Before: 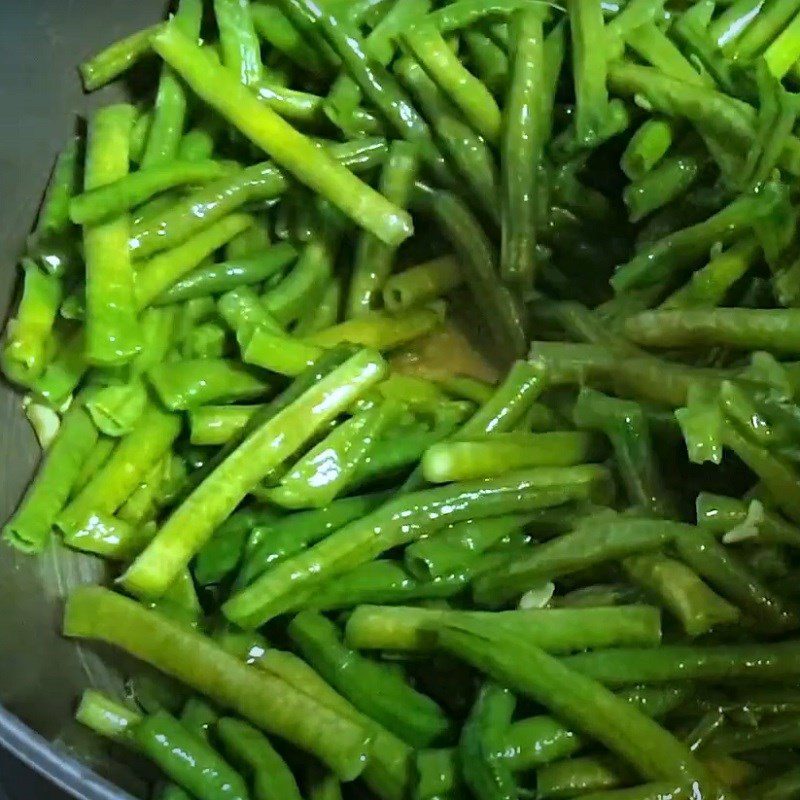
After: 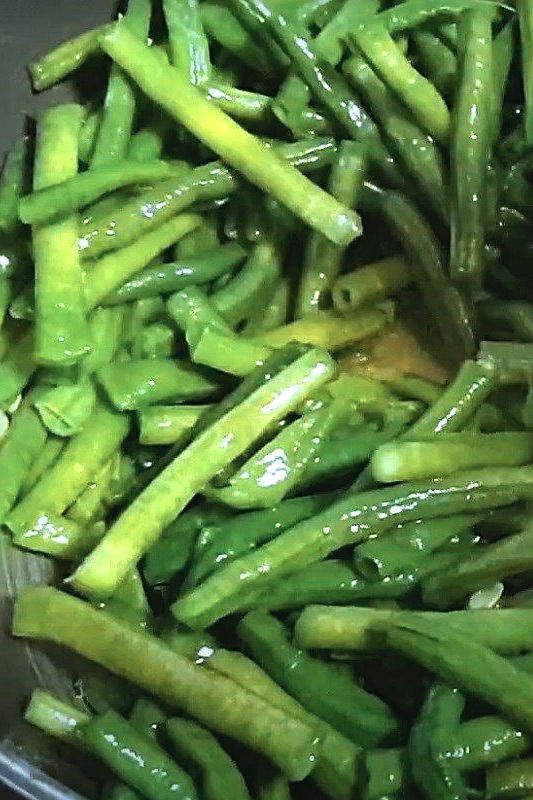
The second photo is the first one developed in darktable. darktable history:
contrast brightness saturation: contrast -0.081, brightness -0.032, saturation -0.109
color zones: curves: ch0 [(0.018, 0.548) (0.197, 0.654) (0.425, 0.447) (0.605, 0.658) (0.732, 0.579)]; ch1 [(0.105, 0.531) (0.224, 0.531) (0.386, 0.39) (0.618, 0.456) (0.732, 0.456) (0.956, 0.421)]; ch2 [(0.039, 0.583) (0.215, 0.465) (0.399, 0.544) (0.465, 0.548) (0.614, 0.447) (0.724, 0.43) (0.882, 0.623) (0.956, 0.632)]
sharpen: on, module defaults
tone equalizer: -8 EV -0.454 EV, -7 EV -0.392 EV, -6 EV -0.346 EV, -5 EV -0.198 EV, -3 EV 0.199 EV, -2 EV 0.308 EV, -1 EV 0.366 EV, +0 EV 0.394 EV, edges refinement/feathering 500, mask exposure compensation -1.57 EV, preserve details no
crop and rotate: left 6.381%, right 26.914%
